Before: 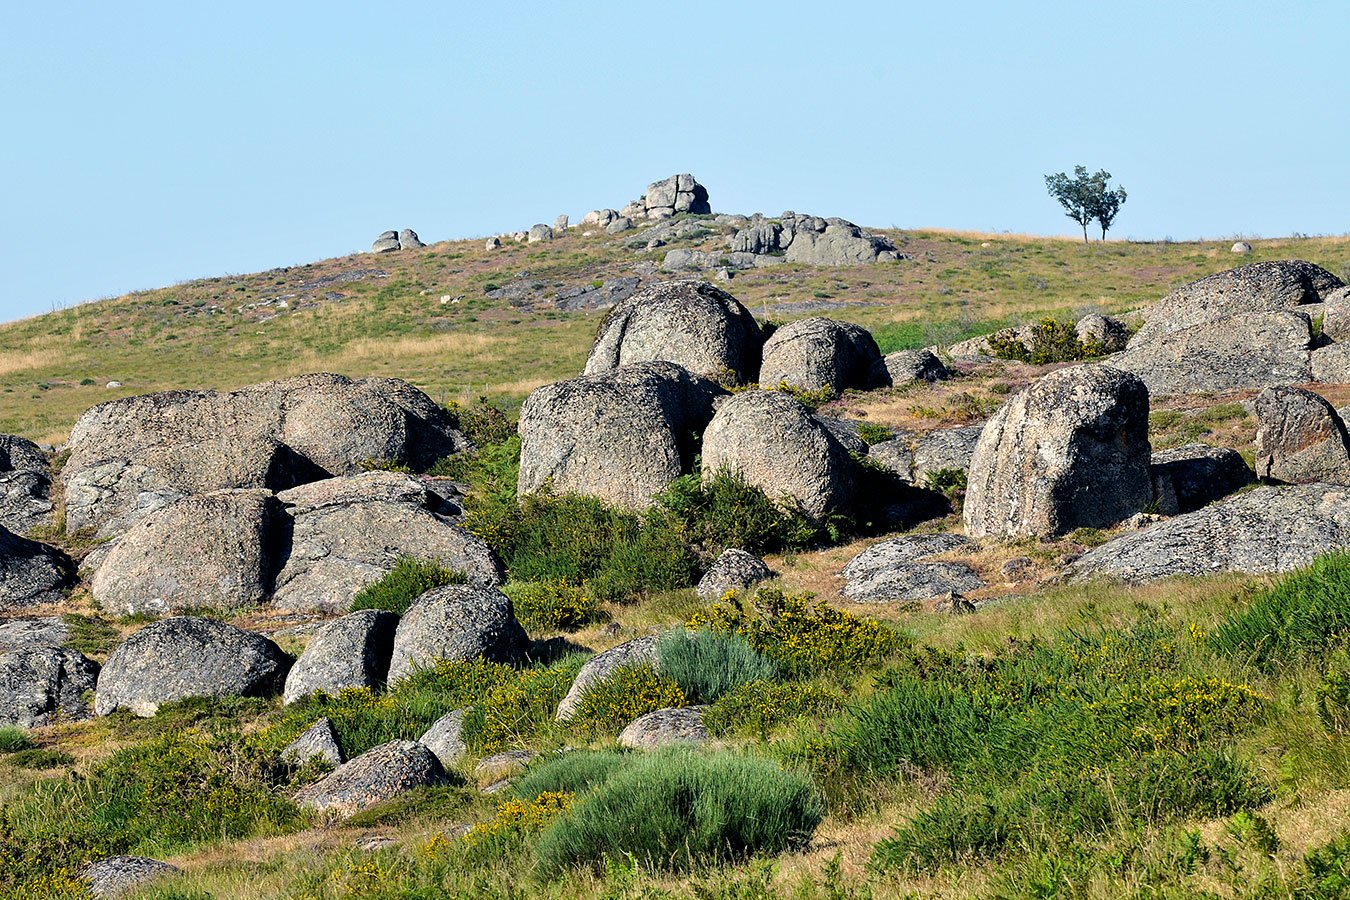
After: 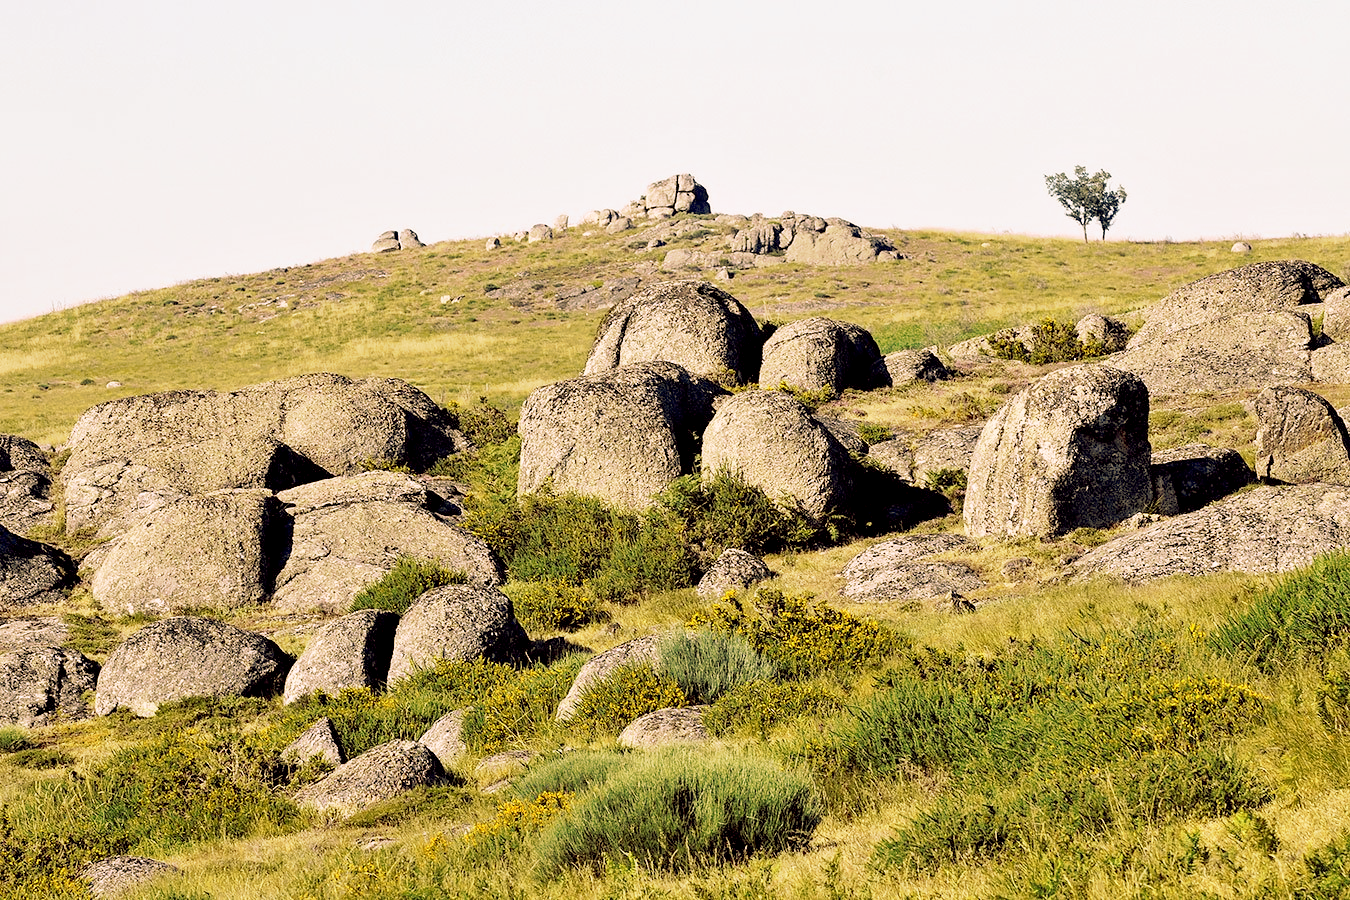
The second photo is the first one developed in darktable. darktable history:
tone curve: curves: ch0 [(0, 0) (0.003, 0.013) (0.011, 0.017) (0.025, 0.035) (0.044, 0.093) (0.069, 0.146) (0.1, 0.179) (0.136, 0.243) (0.177, 0.294) (0.224, 0.332) (0.277, 0.412) (0.335, 0.454) (0.399, 0.531) (0.468, 0.611) (0.543, 0.669) (0.623, 0.738) (0.709, 0.823) (0.801, 0.881) (0.898, 0.951) (1, 1)], preserve colors none
color look up table: target L [90.43, 95.19, 90.15, 86.6, 86.05, 84, 67.95, 69.65, 76.54, 64.82, 65.66, 52.72, 43.96, 35.68, 31.34, 5.072, 200.58, 91.72, 86.9, 67.7, 72.75, 68.03, 68.57, 55.62, 51.37, 43.41, 44.61, 34.43, 32.69, 27.22, 11.74, 83.2, 71.47, 68.65, 57.66, 49.01, 49.41, 40.02, 42.22, 26.01, 20.54, 17.67, 8.642, 96.38, 86.54, 81.7, 53.94, 38.52, 11.45], target a [-5.339, -25.67, -8.35, -13.82, -30.43, -50.8, -40.53, -5.611, -2.967, -32.51, -14.39, -34.72, -1.06, -37.25, -22.33, -4.114, 0, 10.53, -4.067, 28.1, 12.83, 10.15, 33.06, 50.05, 54.78, 26.81, 9.741, 58.1, 11.06, 32.24, 31.36, 22.18, 19.53, 13.72, 69.12, 84.63, 44.12, 19.65, 21.14, 56.81, 44.03, 19.39, 16.85, -25.82, 6.256, -34.86, -11, -9.95, -0.125], target b [32.24, 82.84, 37.24, 105.74, 93.54, 36.85, 36.72, 80.41, 27.22, 73.06, 49.34, 21.64, 53.98, 41.97, 34.85, 5.969, 0, 6.055, 67.03, 55.21, 83.18, 46.24, 22.99, 27.03, 65.68, 54.67, 33.53, 38.4, 42.17, 23.67, 15.85, -11.96, 14.07, -37.16, -19.82, -65.16, 5.163, -81.64, 10.64, -55.81, -5.984, -45.07, -3.847, 10.05, -5.174, -29.22, -48.11, -8.202, -0.812], num patches 49
